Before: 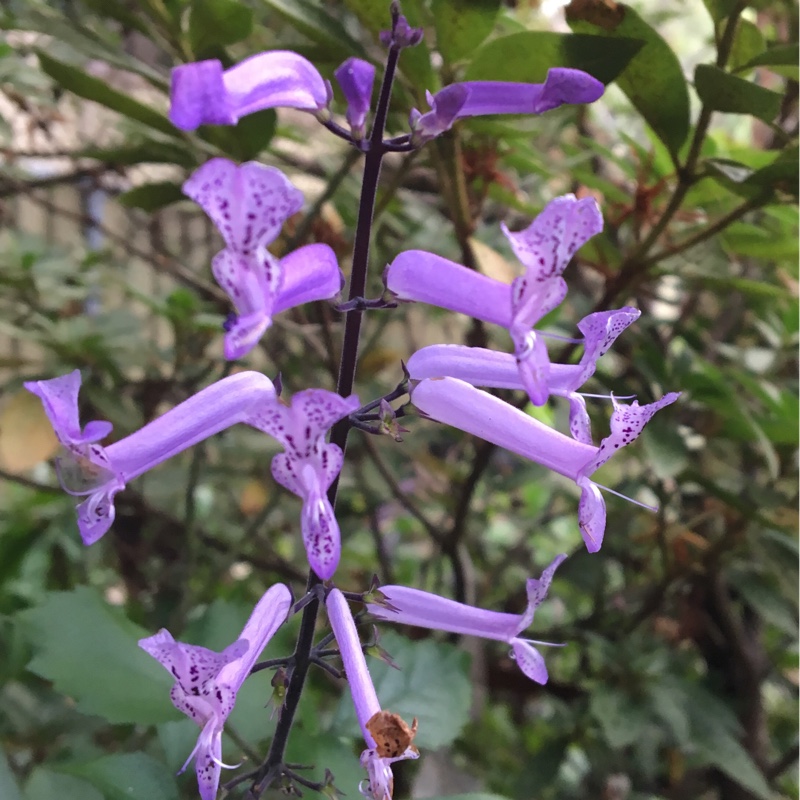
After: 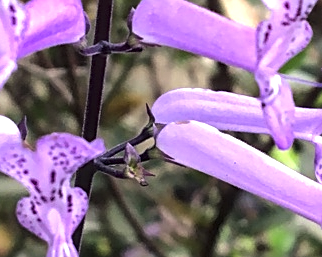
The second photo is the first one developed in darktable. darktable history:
crop: left 31.912%, top 32.045%, right 27.788%, bottom 35.828%
local contrast: on, module defaults
sharpen: on, module defaults
tone equalizer: -8 EV -0.757 EV, -7 EV -0.681 EV, -6 EV -0.561 EV, -5 EV -0.404 EV, -3 EV 0.376 EV, -2 EV 0.6 EV, -1 EV 0.674 EV, +0 EV 0.775 EV, edges refinement/feathering 500, mask exposure compensation -1.57 EV, preserve details no
